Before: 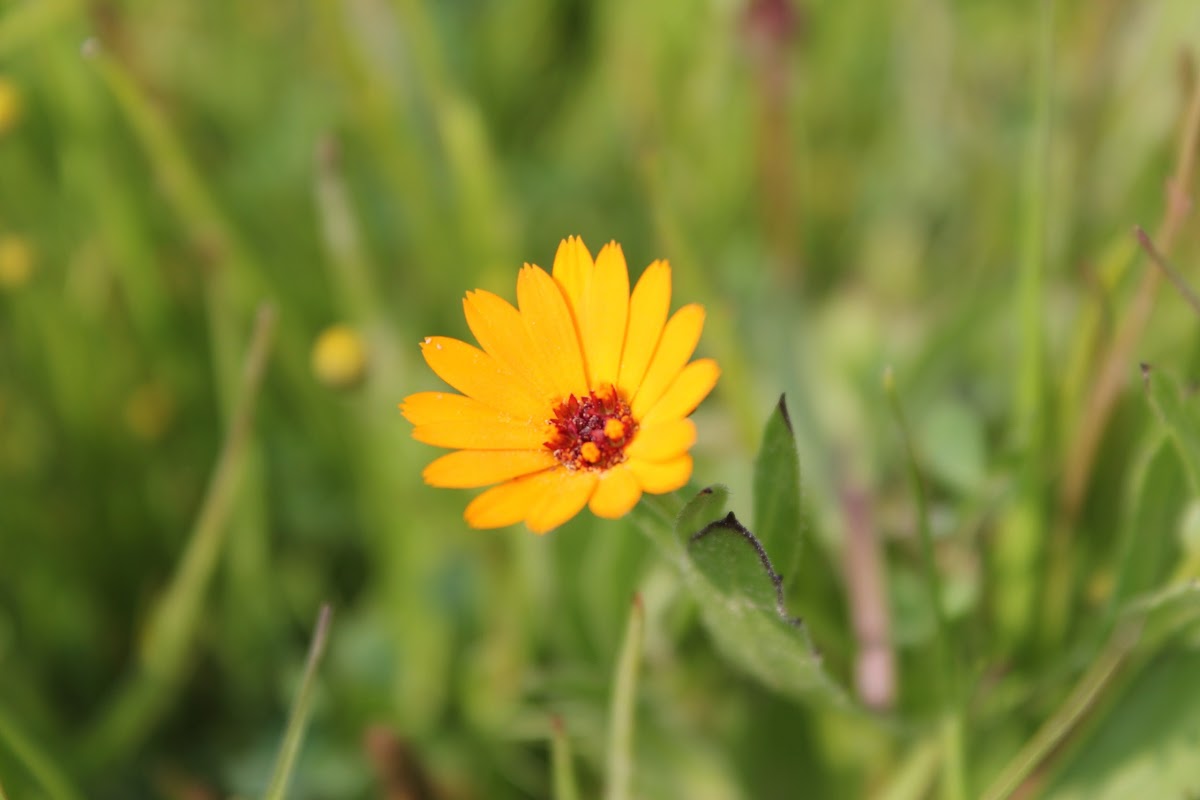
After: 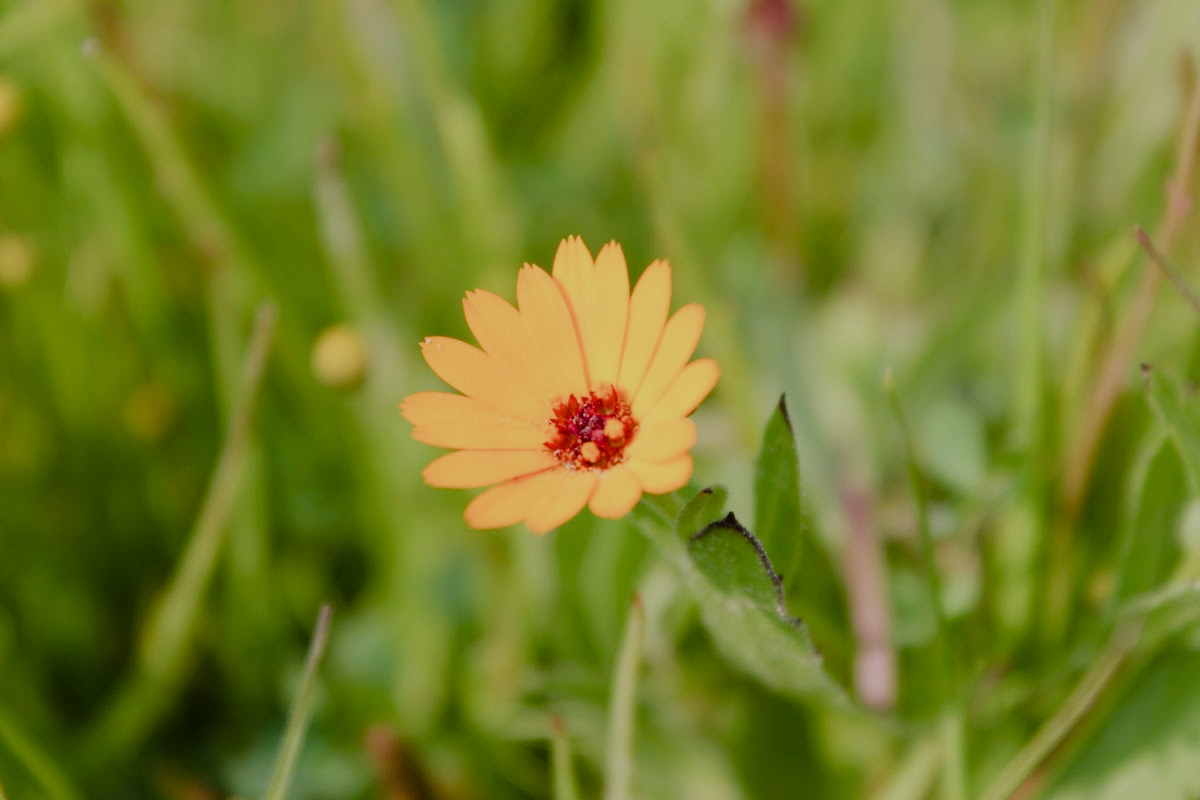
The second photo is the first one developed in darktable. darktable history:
filmic rgb: black relative exposure -7.65 EV, white relative exposure 4.56 EV, hardness 3.61
color balance rgb: shadows lift › chroma 0.96%, shadows lift › hue 111.22°, perceptual saturation grading › global saturation 20%, perceptual saturation grading › highlights -49.239%, perceptual saturation grading › shadows 24.65%, global vibrance 20%
